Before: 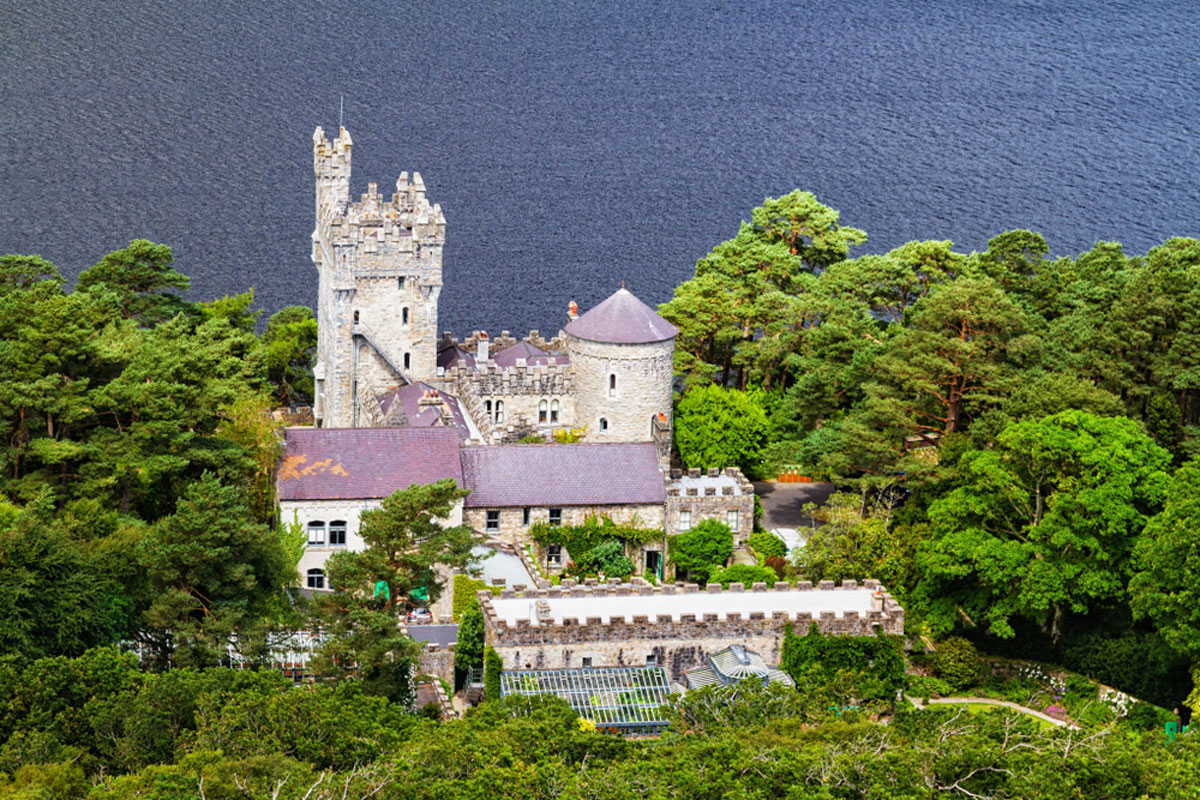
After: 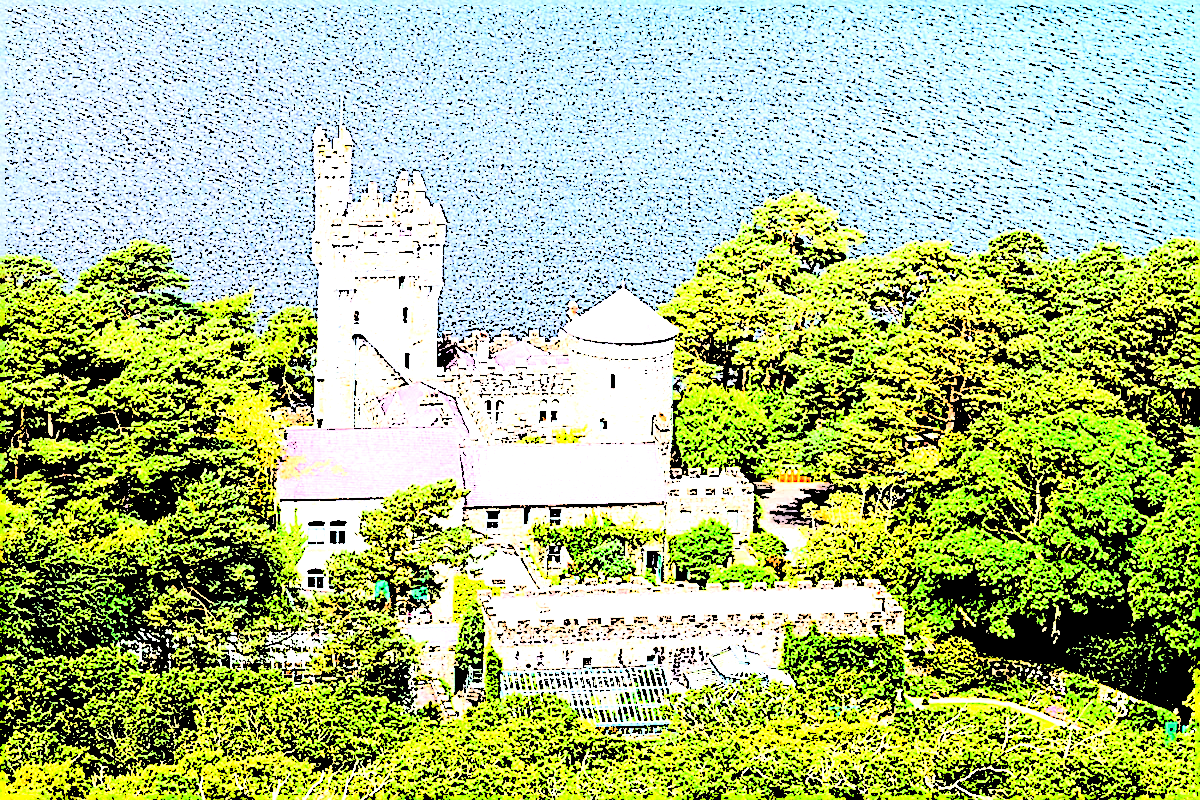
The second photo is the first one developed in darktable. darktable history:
levels: levels [0.246, 0.246, 0.506]
sharpen: amount 1.861
